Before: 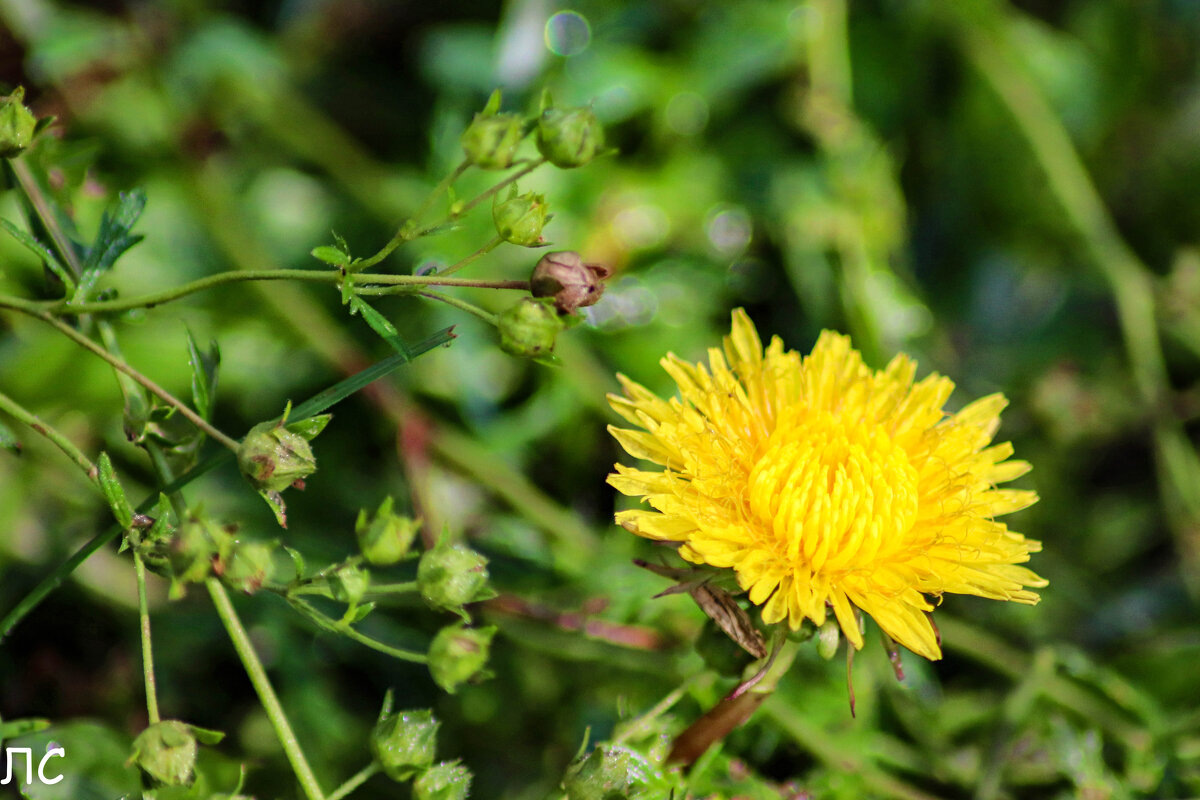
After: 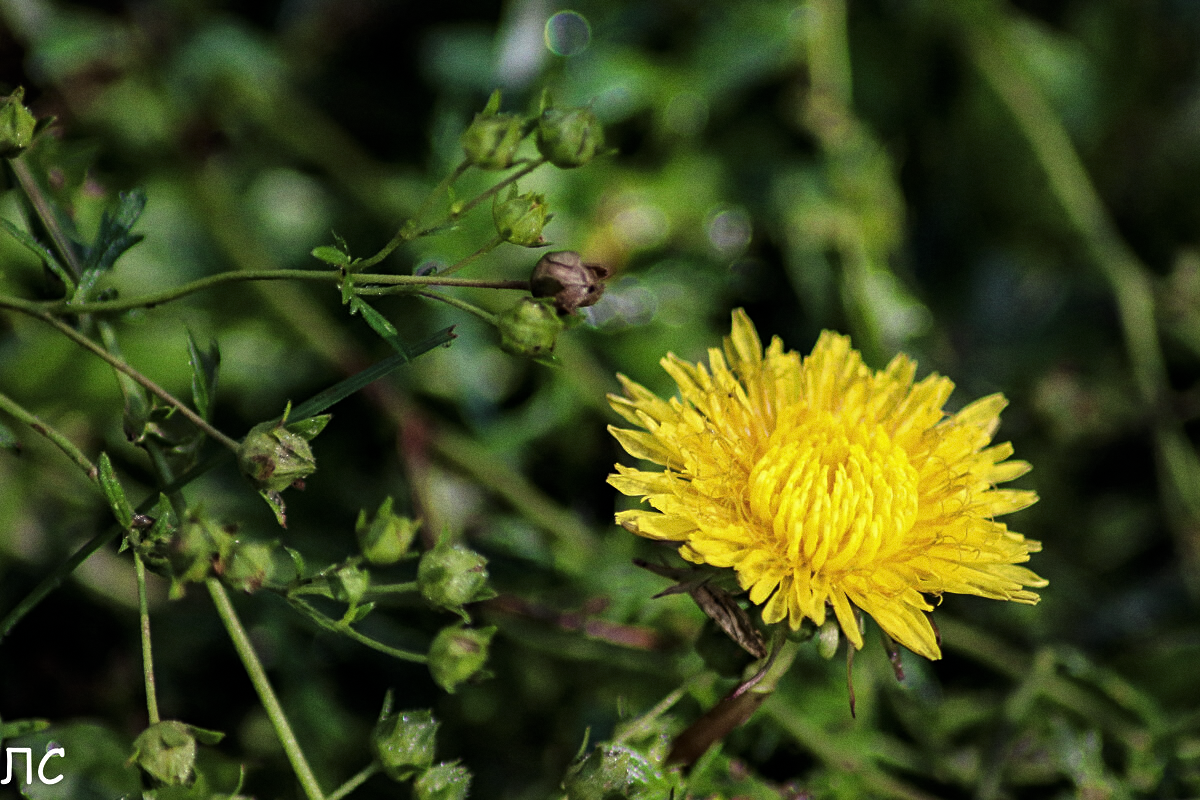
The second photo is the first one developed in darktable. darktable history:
levels: levels [0, 0.618, 1]
sharpen: amount 0.2
color balance: mode lift, gamma, gain (sRGB), lift [1, 1, 1.022, 1.026]
grain: coarseness 7.08 ISO, strength 21.67%, mid-tones bias 59.58%
